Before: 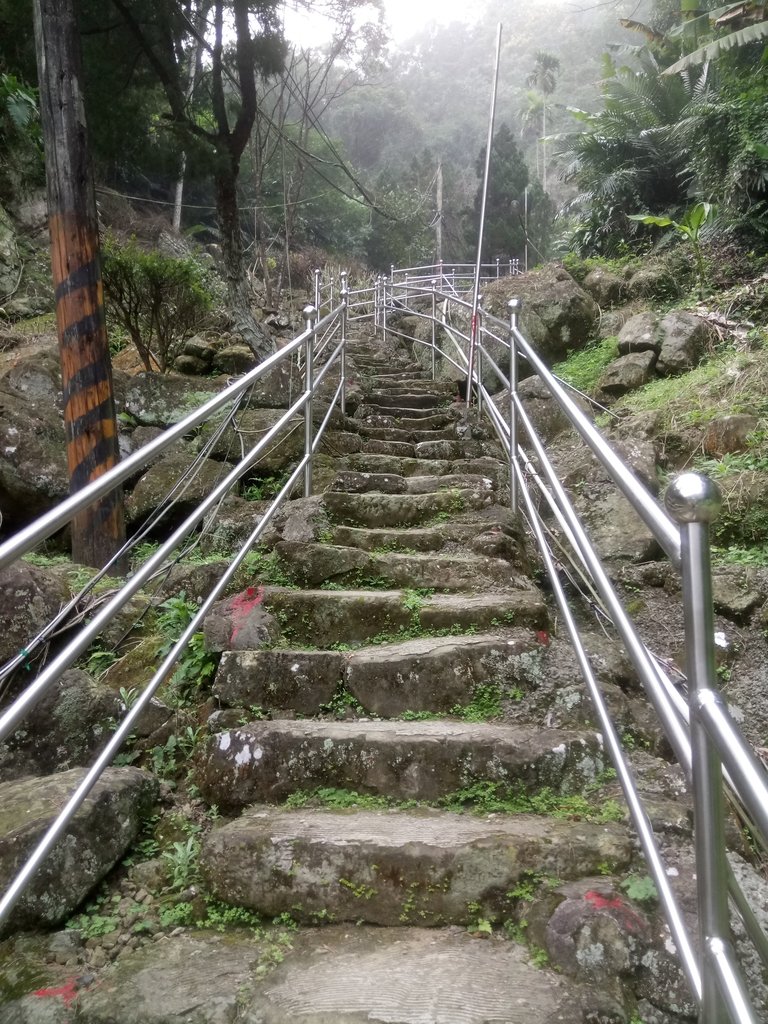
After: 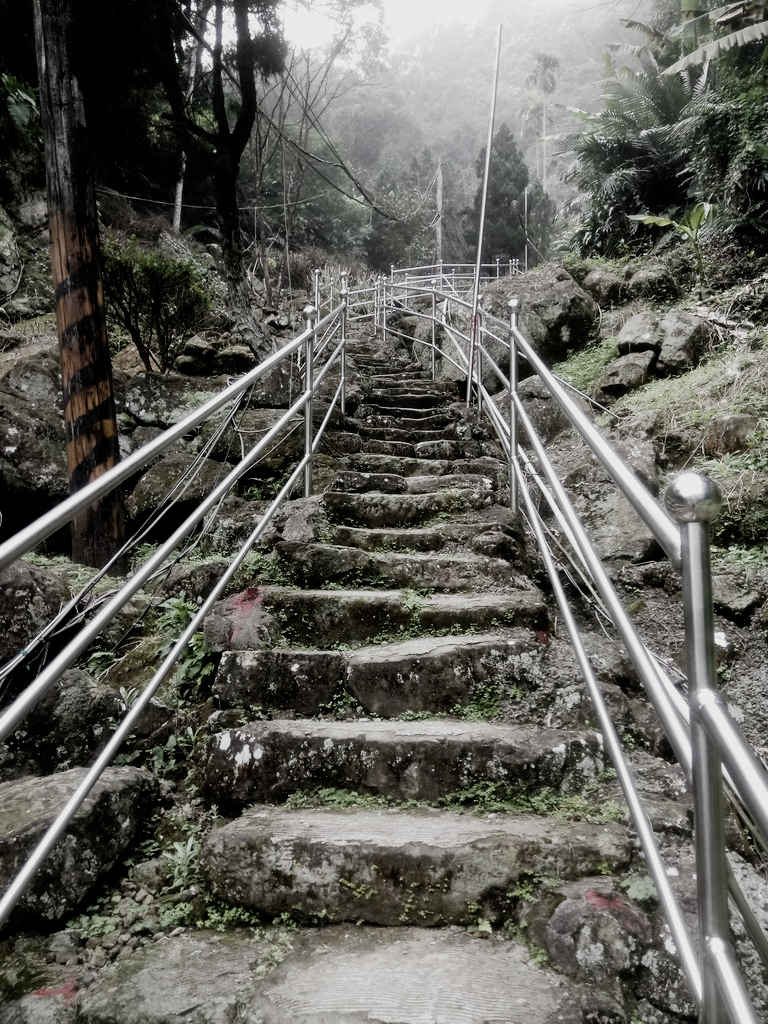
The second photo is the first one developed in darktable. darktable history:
filmic rgb: black relative exposure -5.12 EV, white relative exposure 4 EV, hardness 2.9, contrast 1.301, highlights saturation mix -29.86%, preserve chrominance no, color science v4 (2020)
tone curve: curves: ch0 [(0, 0) (0.915, 0.89) (1, 1)], color space Lab, independent channels, preserve colors none
tone equalizer: -8 EV -0.43 EV, -7 EV -0.383 EV, -6 EV -0.321 EV, -5 EV -0.242 EV, -3 EV 0.21 EV, -2 EV 0.333 EV, -1 EV 0.375 EV, +0 EV 0.392 EV, edges refinement/feathering 500, mask exposure compensation -1.57 EV, preserve details no
